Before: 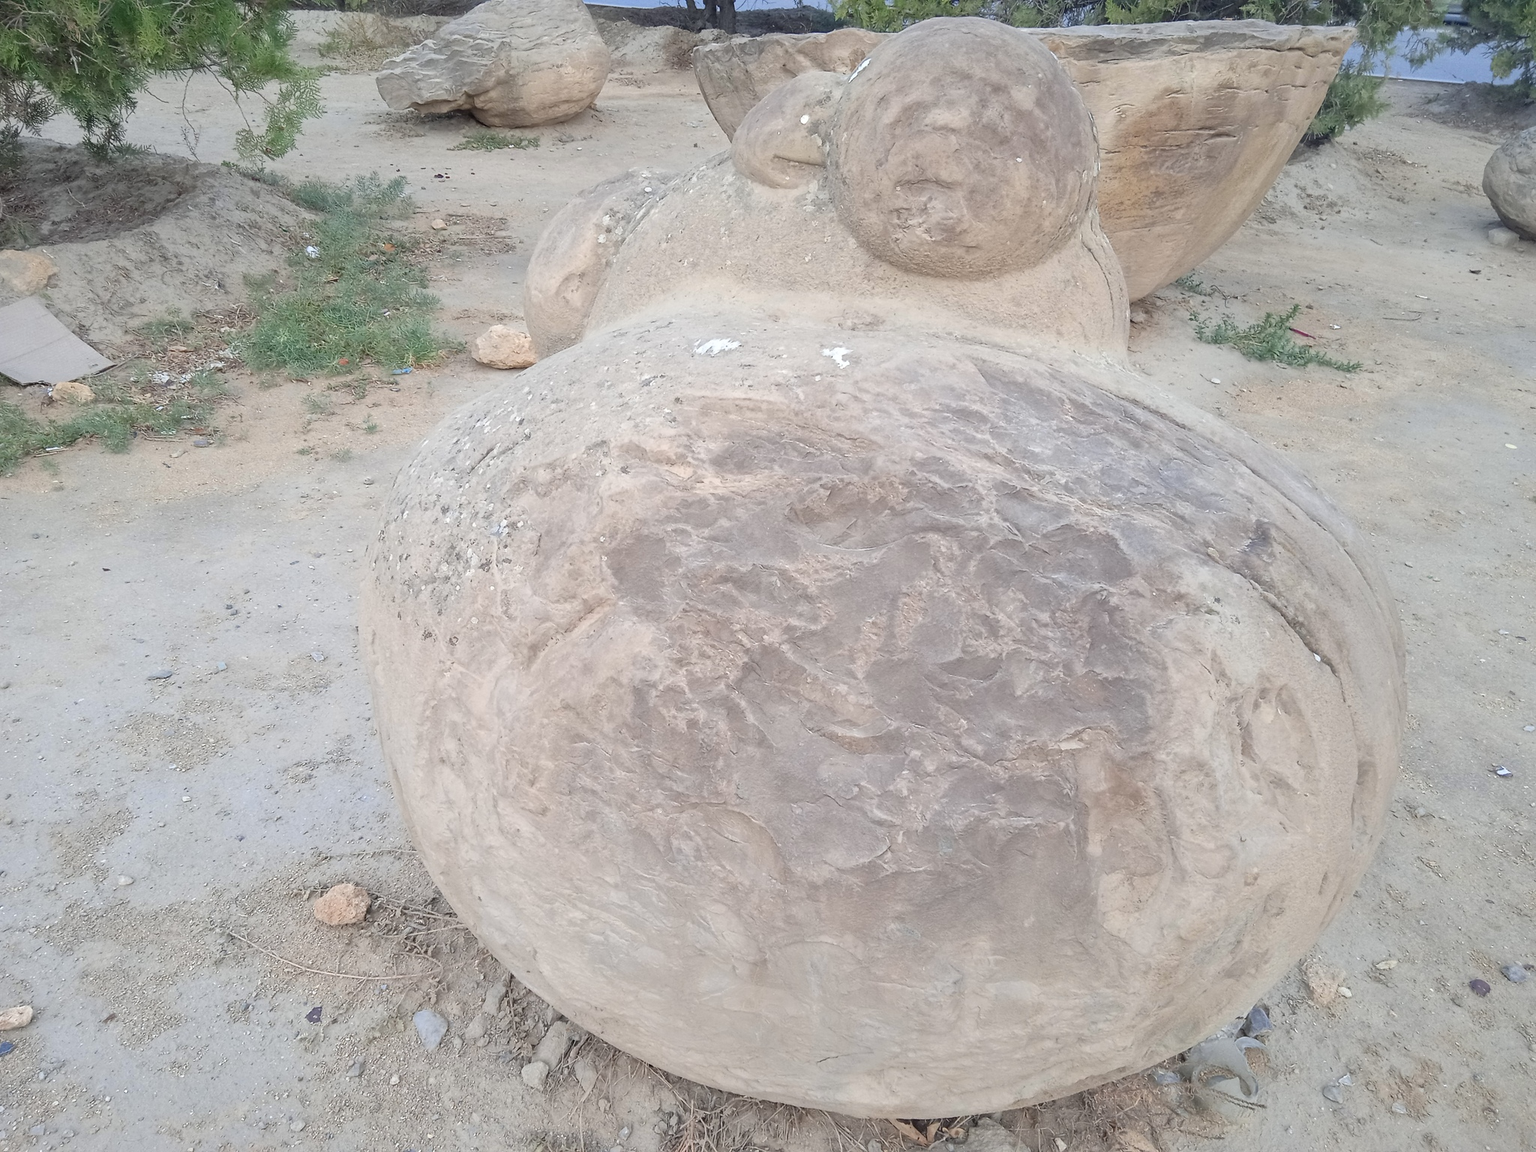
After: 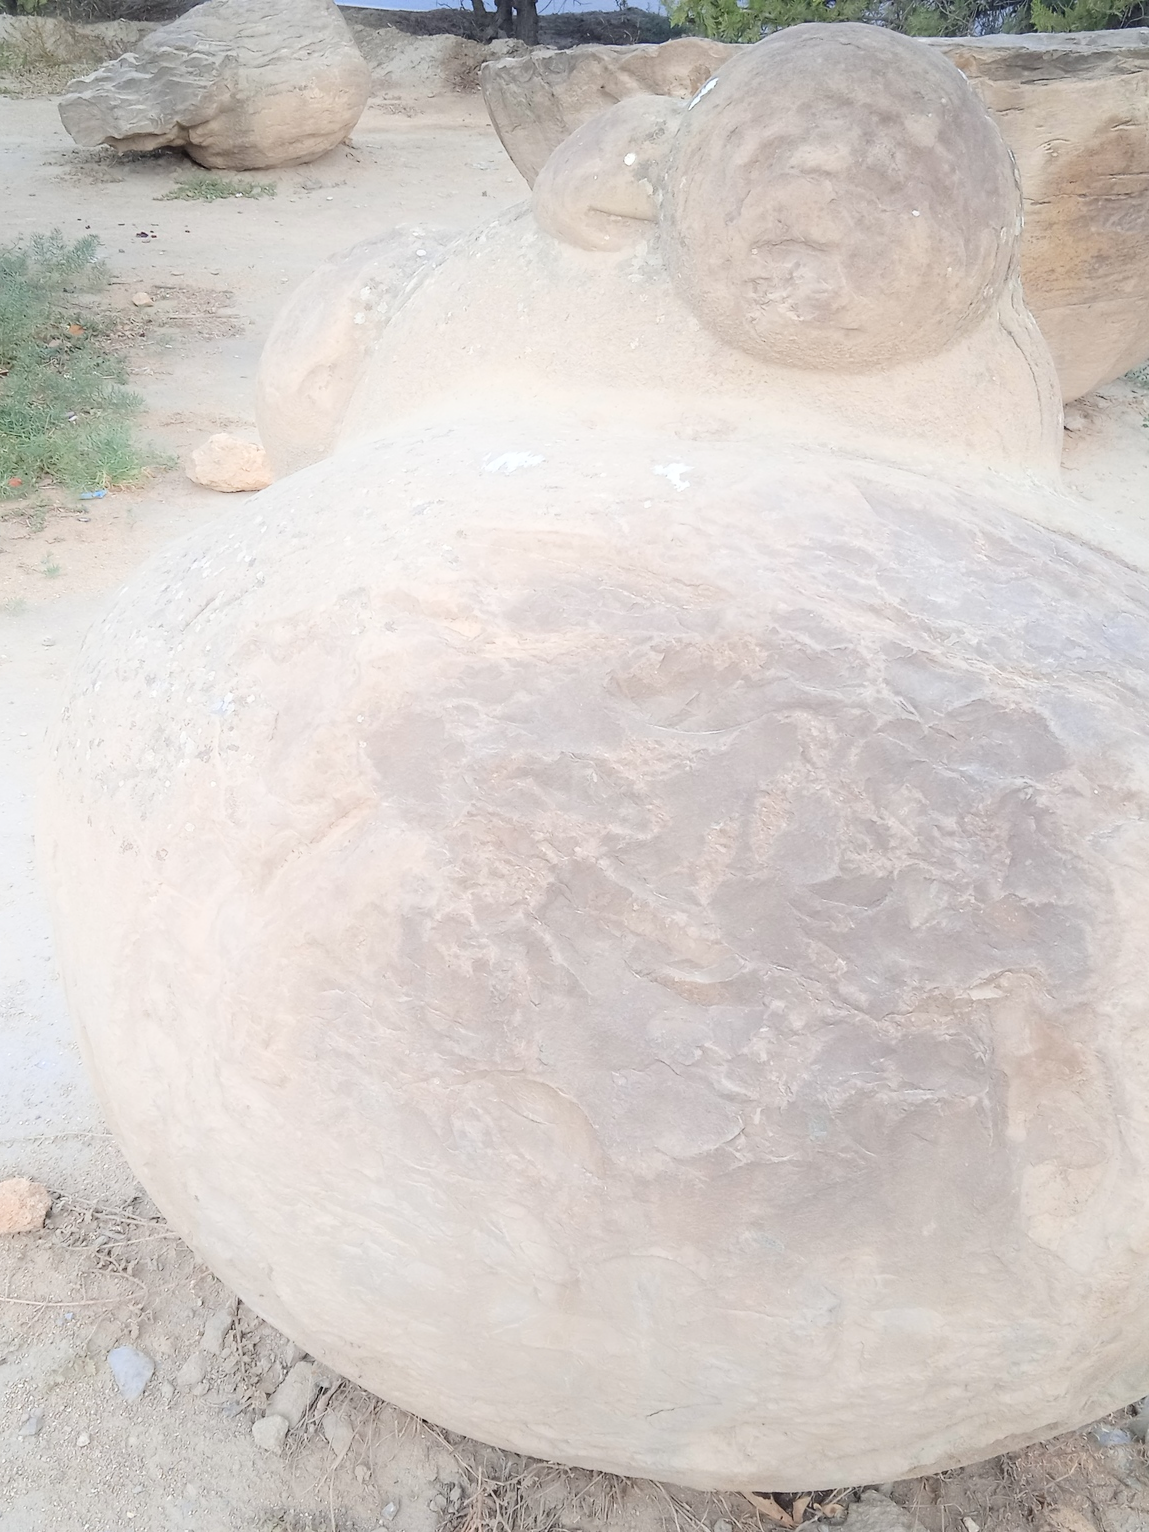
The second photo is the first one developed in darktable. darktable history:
crop: left 21.674%, right 22.086%
shadows and highlights: shadows -54.3, highlights 86.09, soften with gaussian
